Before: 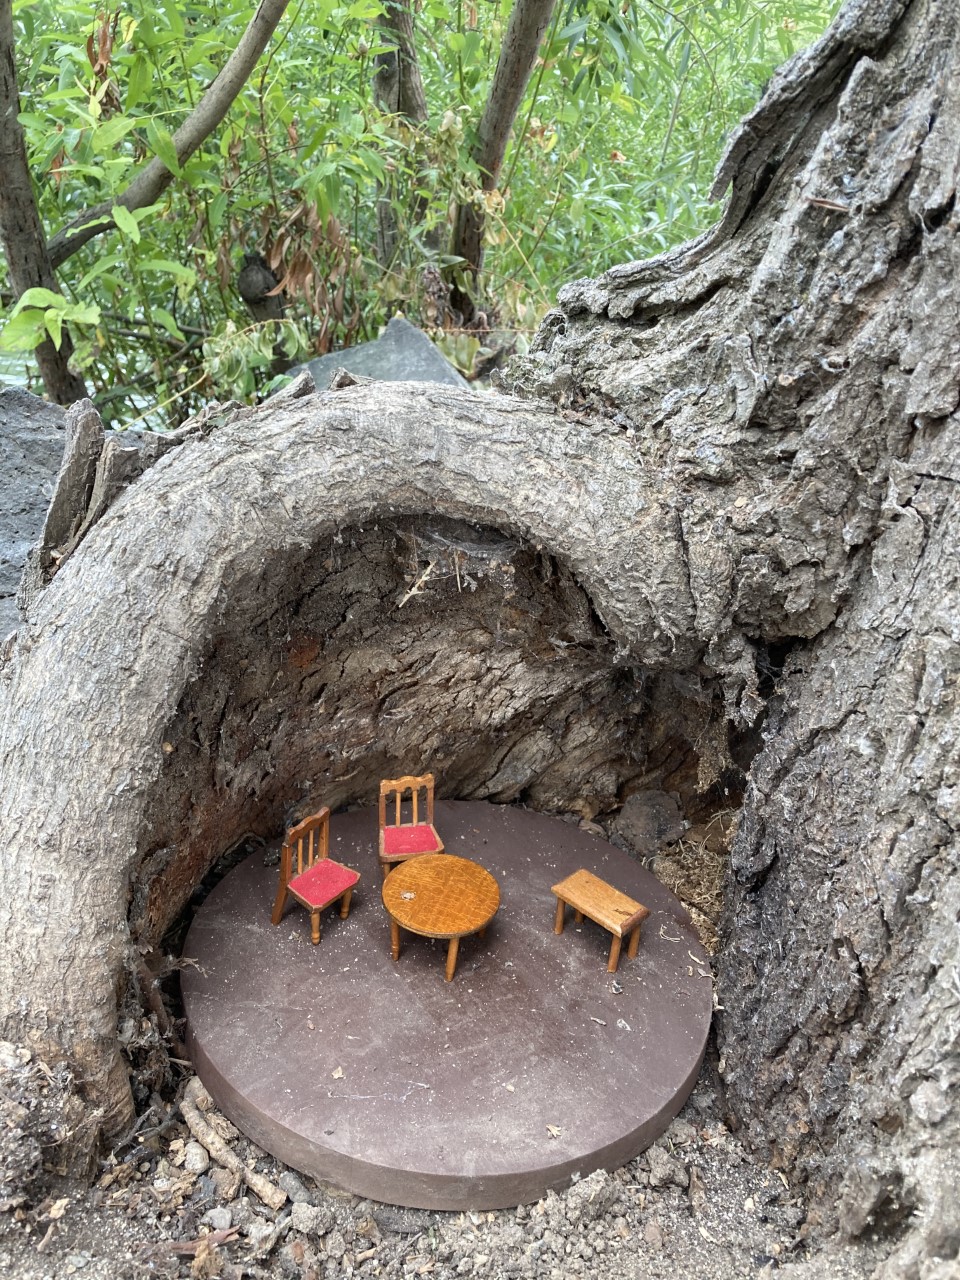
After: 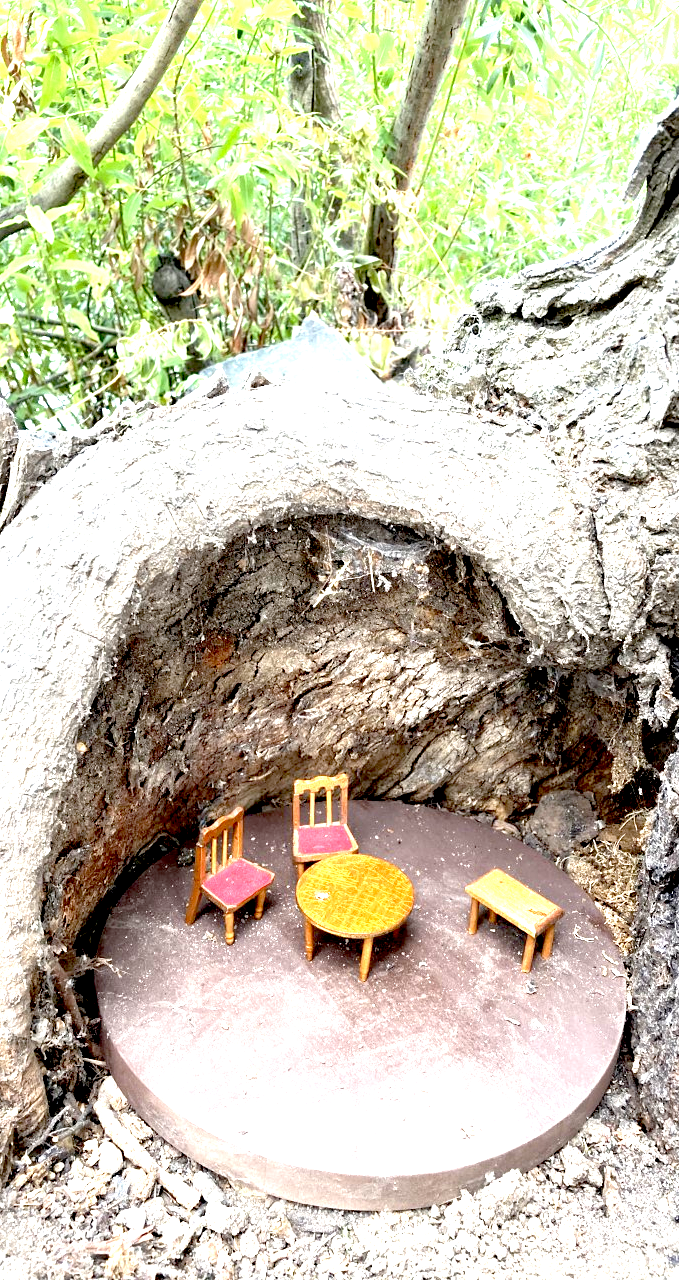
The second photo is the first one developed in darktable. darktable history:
crop and rotate: left 9.061%, right 20.142%
exposure: black level correction 0.016, exposure 1.774 EV, compensate highlight preservation false
